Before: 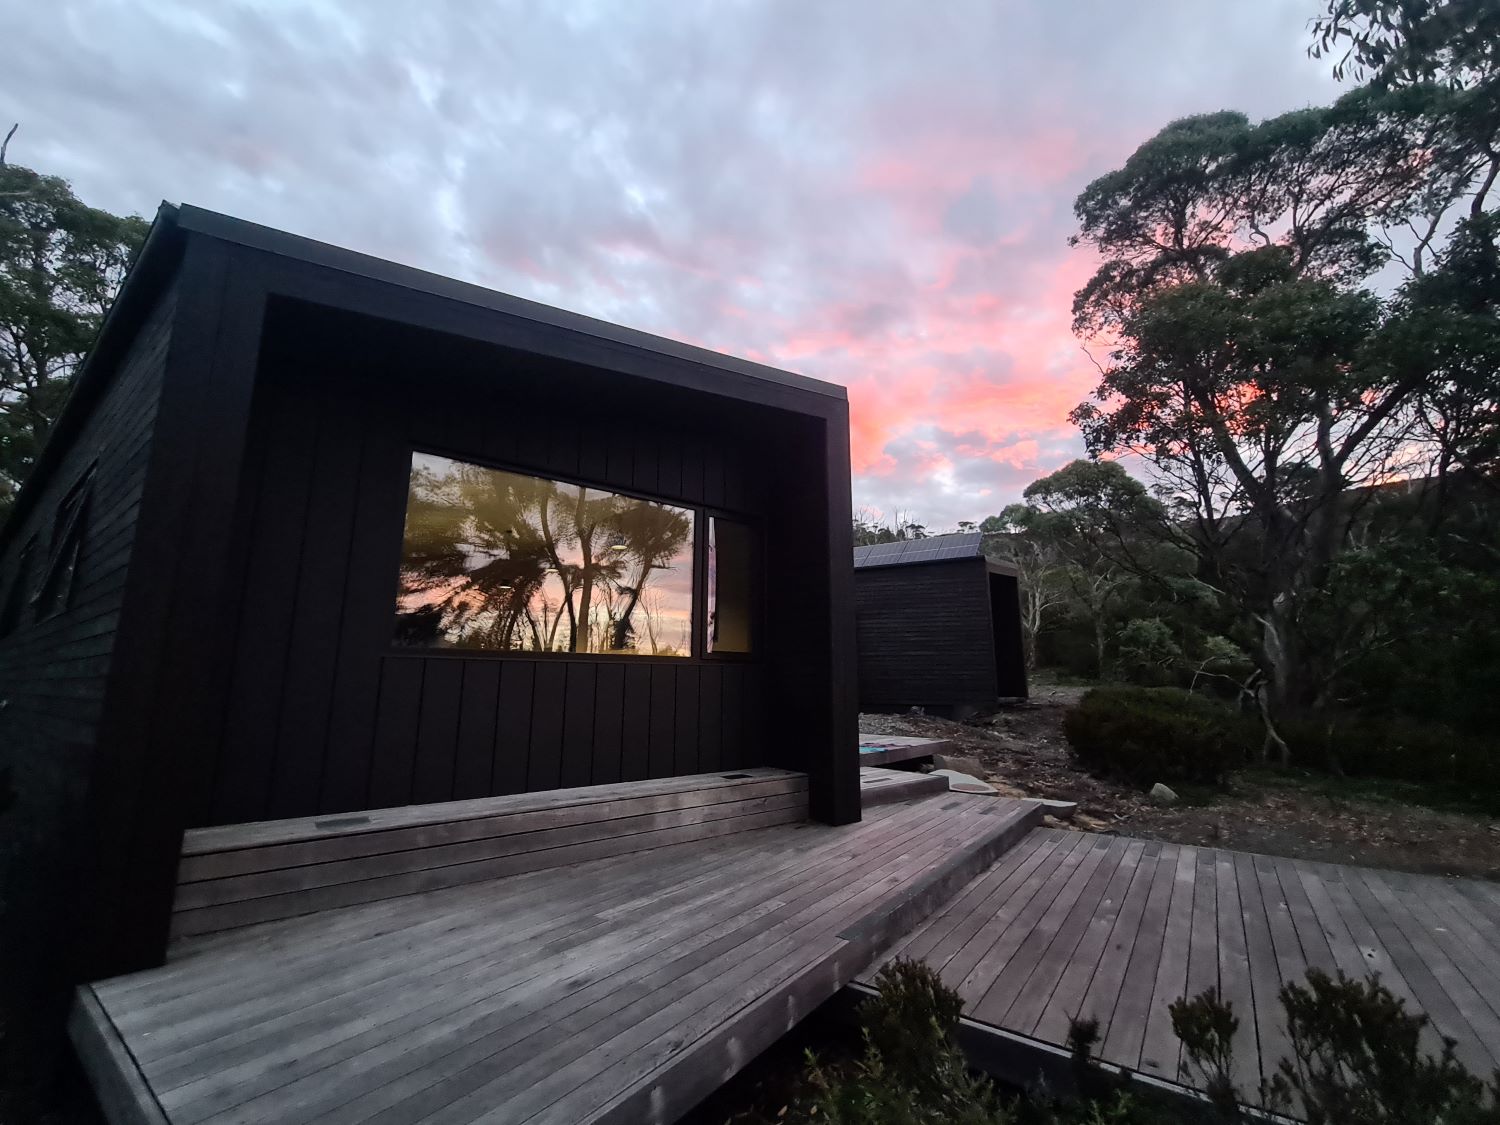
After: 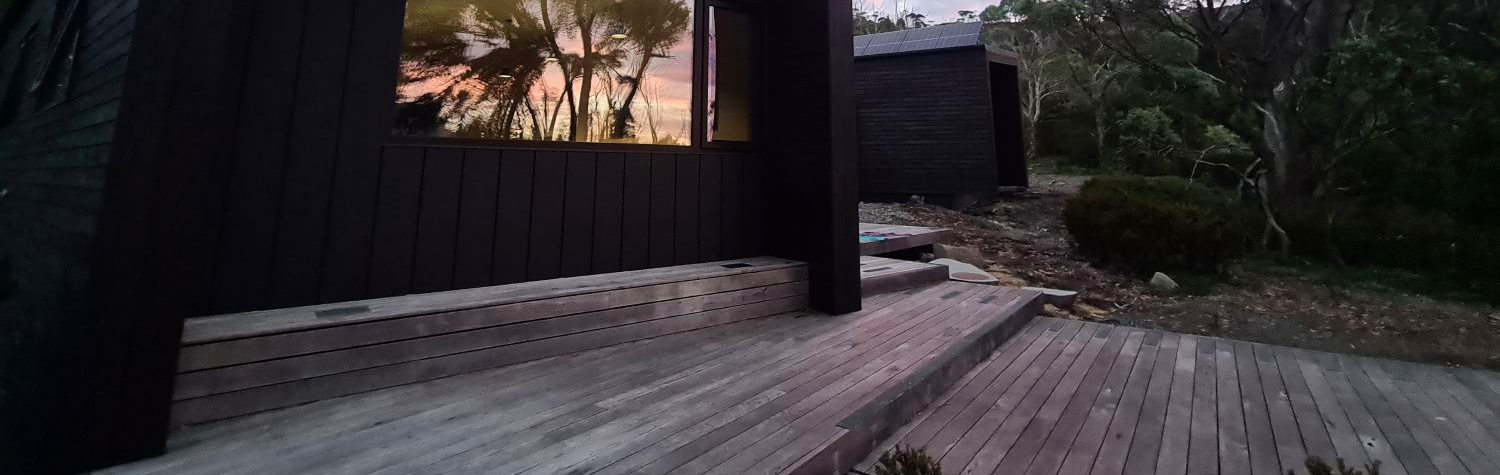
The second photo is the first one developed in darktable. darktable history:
crop: top 45.48%, bottom 12.222%
velvia: on, module defaults
